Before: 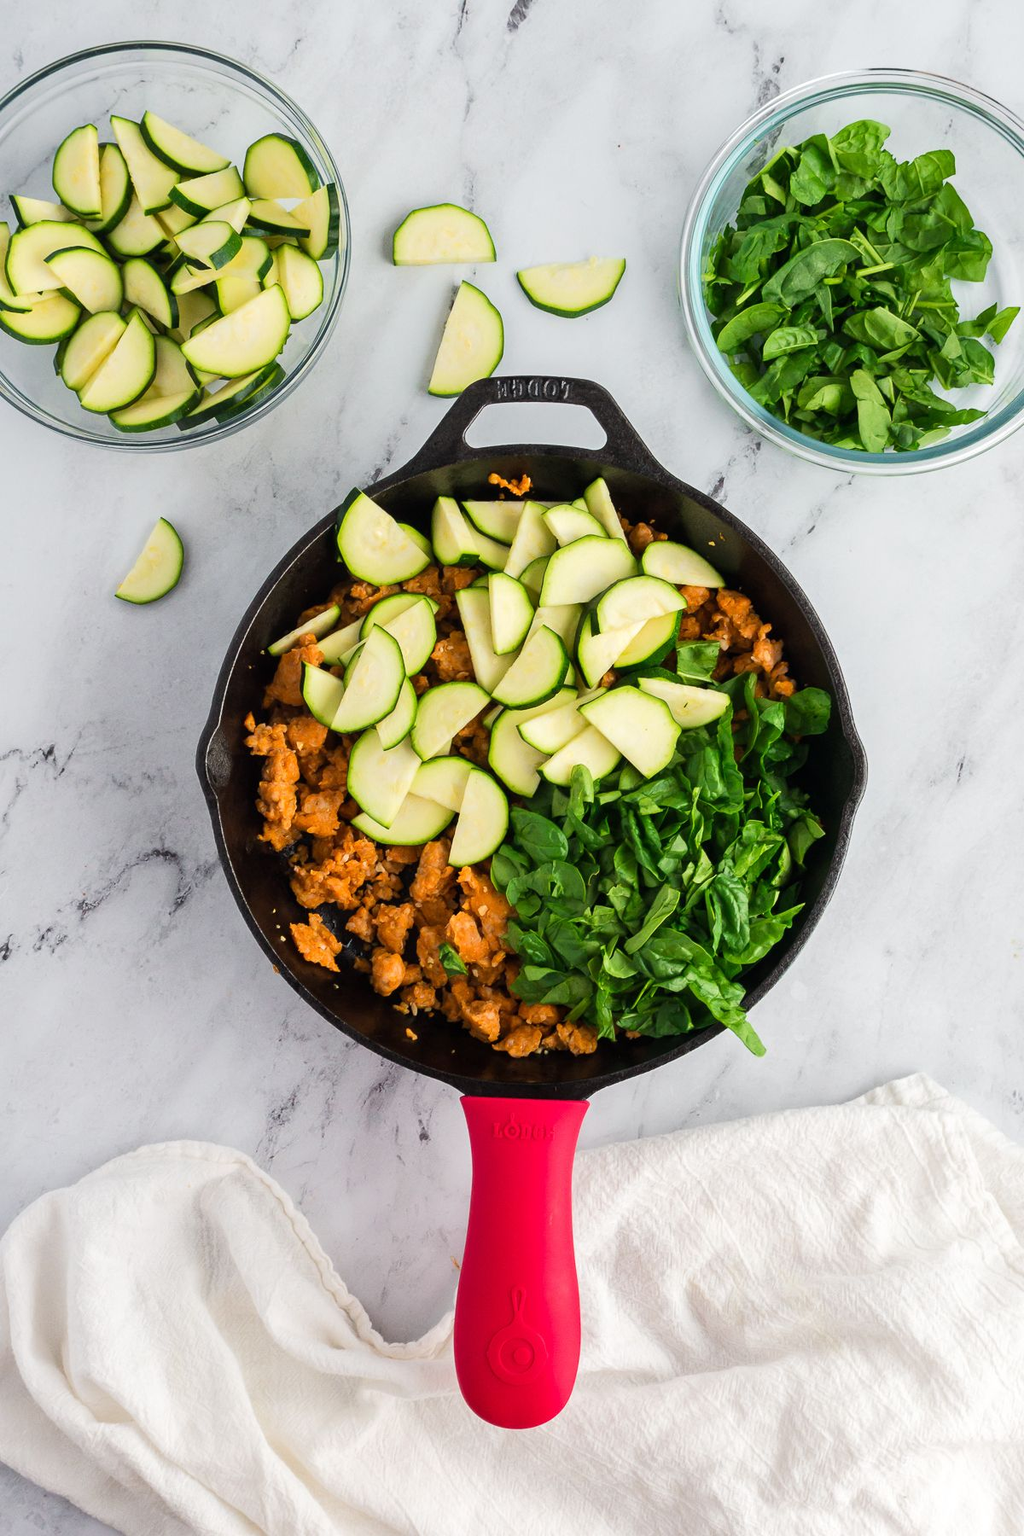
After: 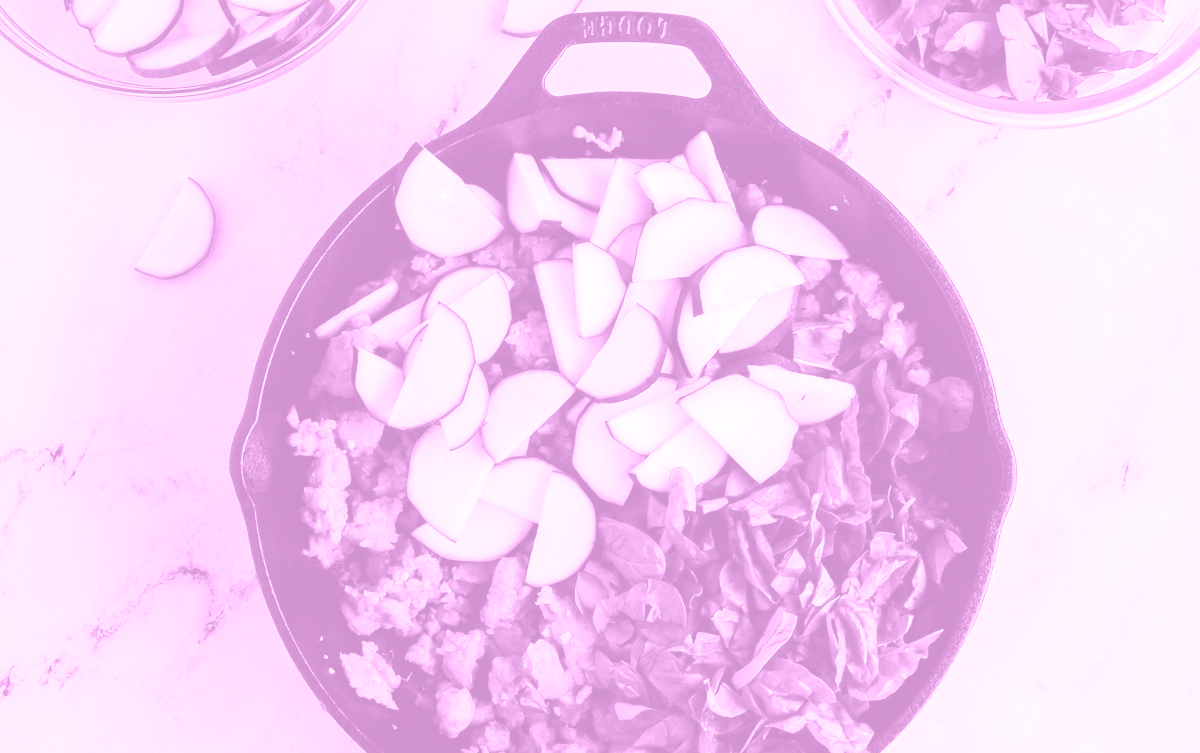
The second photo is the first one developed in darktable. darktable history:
crop and rotate: top 23.84%, bottom 34.294%
colorize: hue 331.2°, saturation 75%, source mix 30.28%, lightness 70.52%, version 1
tone equalizer: -8 EV -1.08 EV, -7 EV -1.01 EV, -6 EV -0.867 EV, -5 EV -0.578 EV, -3 EV 0.578 EV, -2 EV 0.867 EV, -1 EV 1.01 EV, +0 EV 1.08 EV, edges refinement/feathering 500, mask exposure compensation -1.57 EV, preserve details no
white balance: emerald 1
